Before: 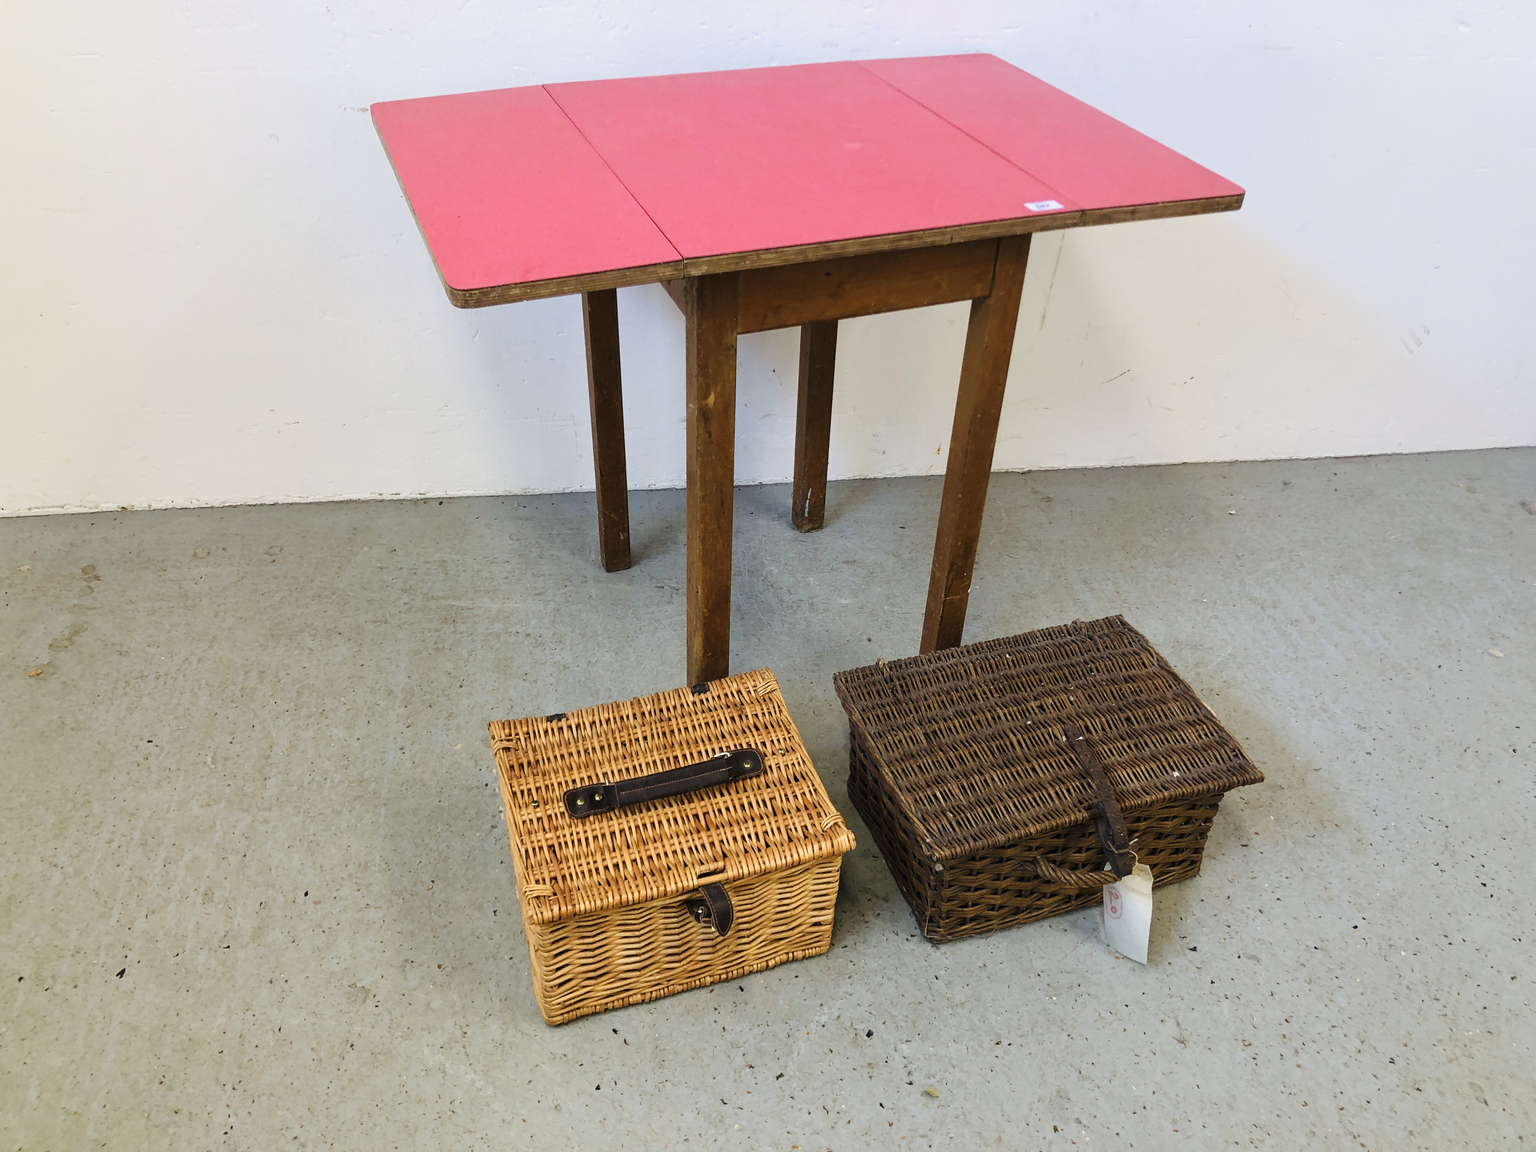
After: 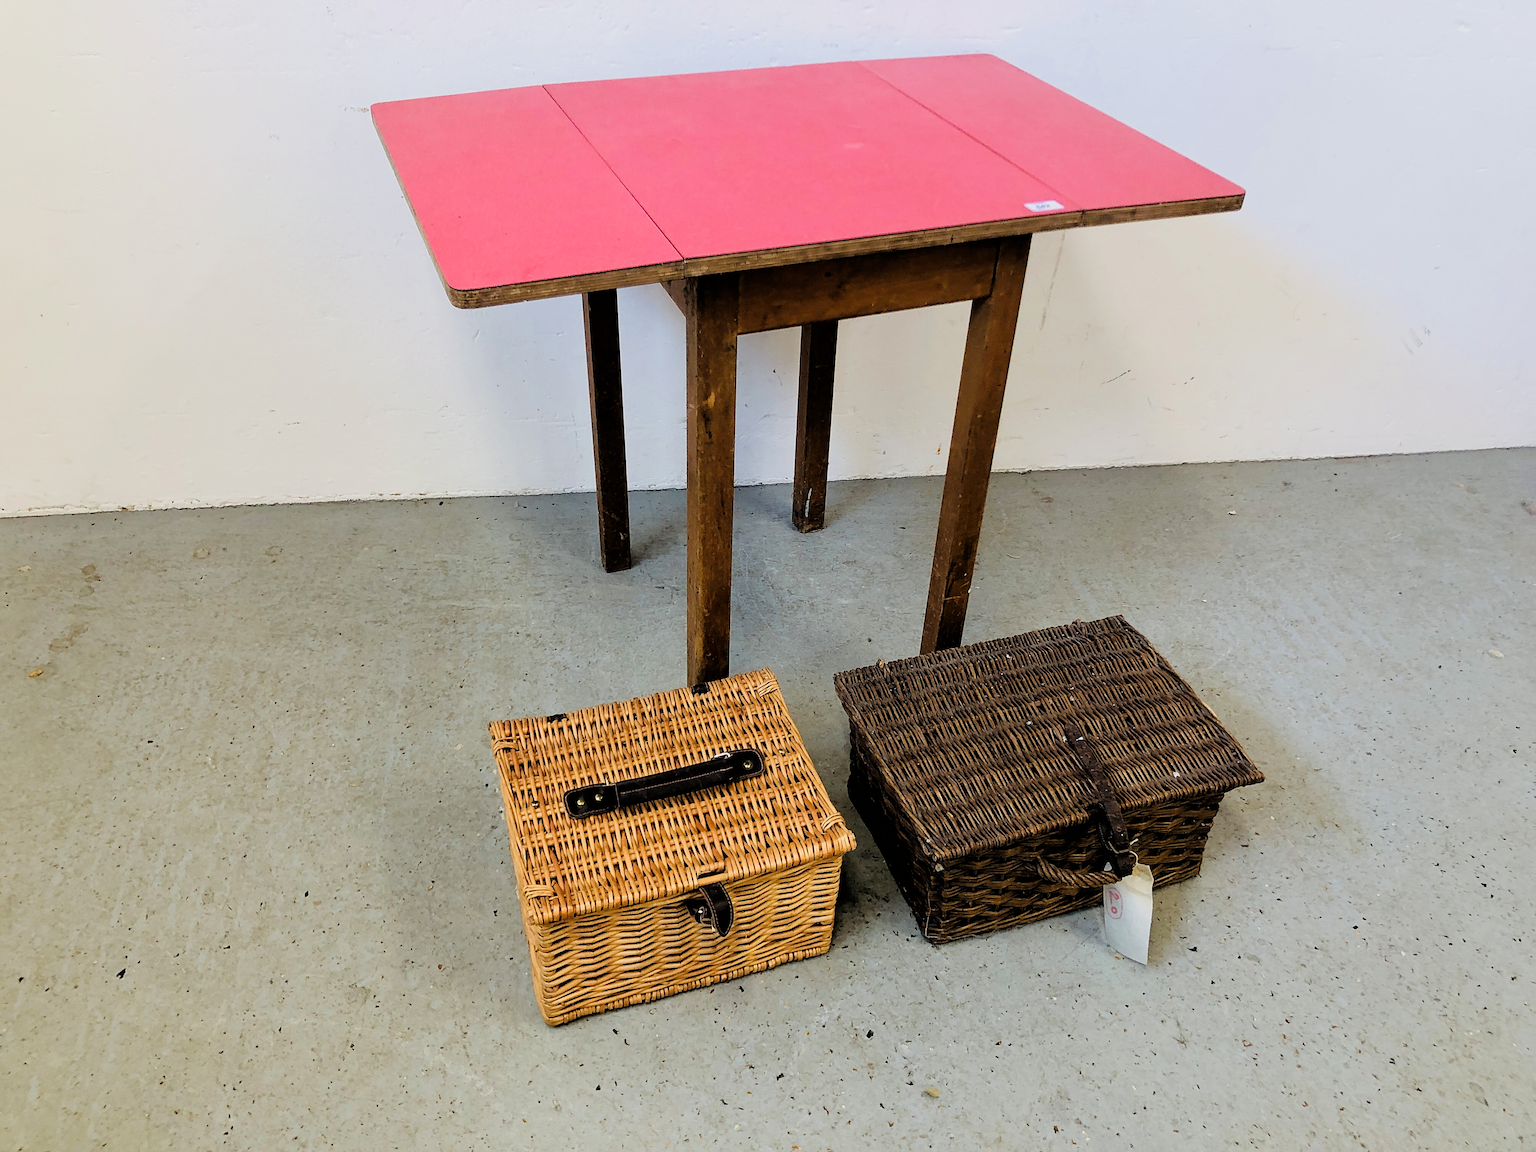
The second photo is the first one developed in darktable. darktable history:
sharpen: on, module defaults
filmic rgb: black relative exposure -3.9 EV, white relative exposure 3.14 EV, threshold 5.99 EV, hardness 2.87, enable highlight reconstruction true
